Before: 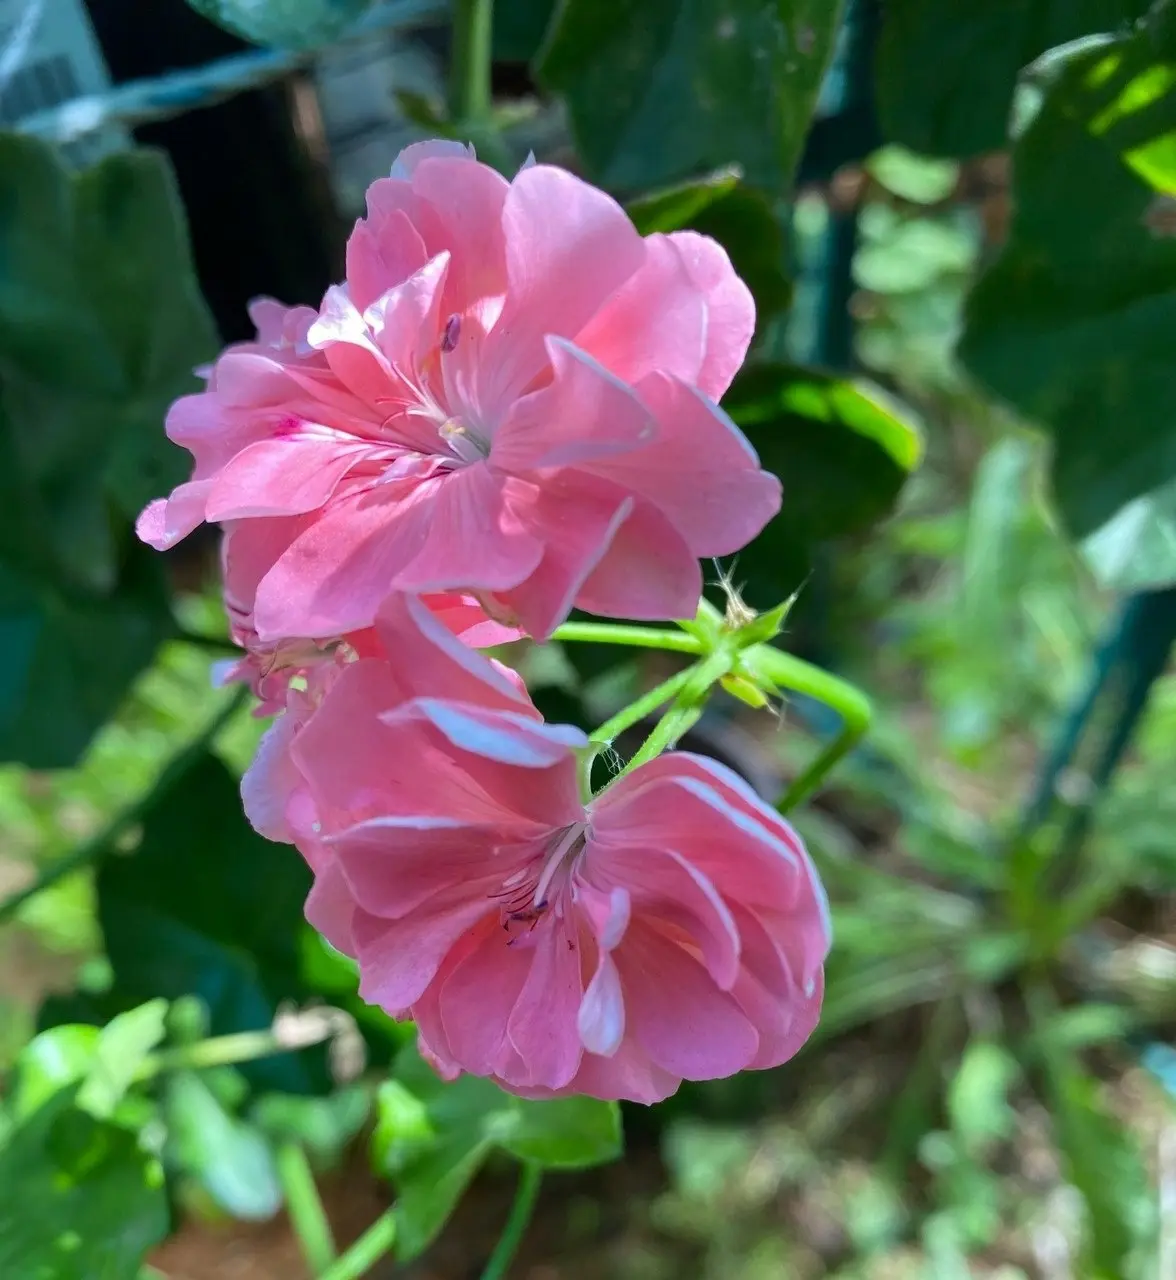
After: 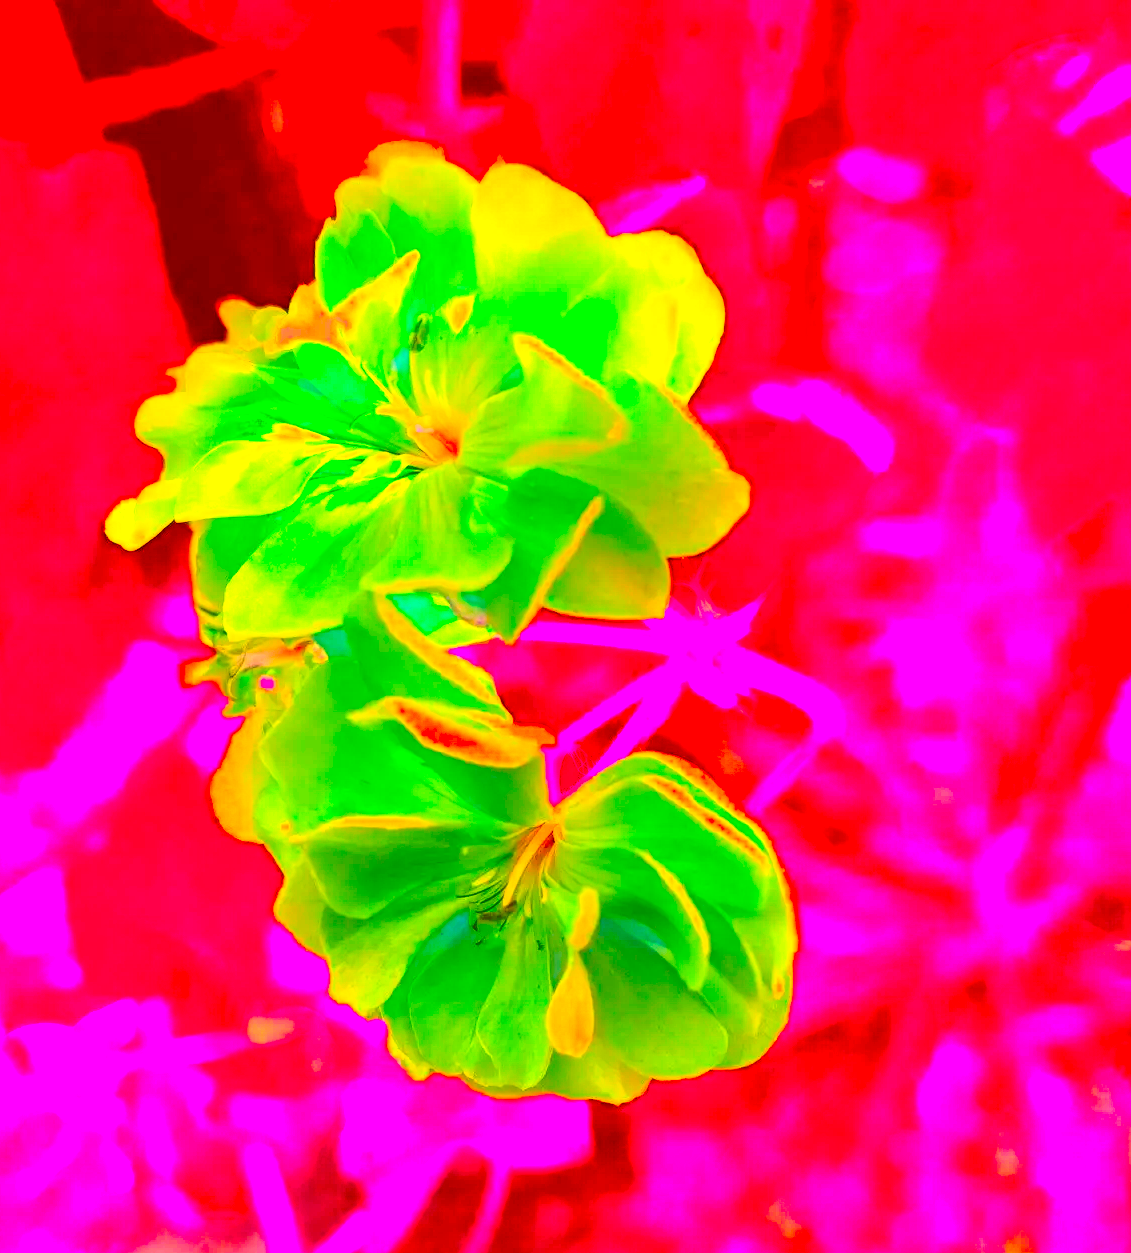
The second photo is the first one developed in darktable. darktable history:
exposure: exposure 1.001 EV, compensate highlight preservation false
base curve: curves: ch0 [(0, 0) (0.579, 0.807) (1, 1)]
crop and rotate: left 2.716%, right 1.101%, bottom 2.035%
color correction: highlights a* -39.17, highlights b* -39.99, shadows a* -39.45, shadows b* -39.64, saturation -2.96
